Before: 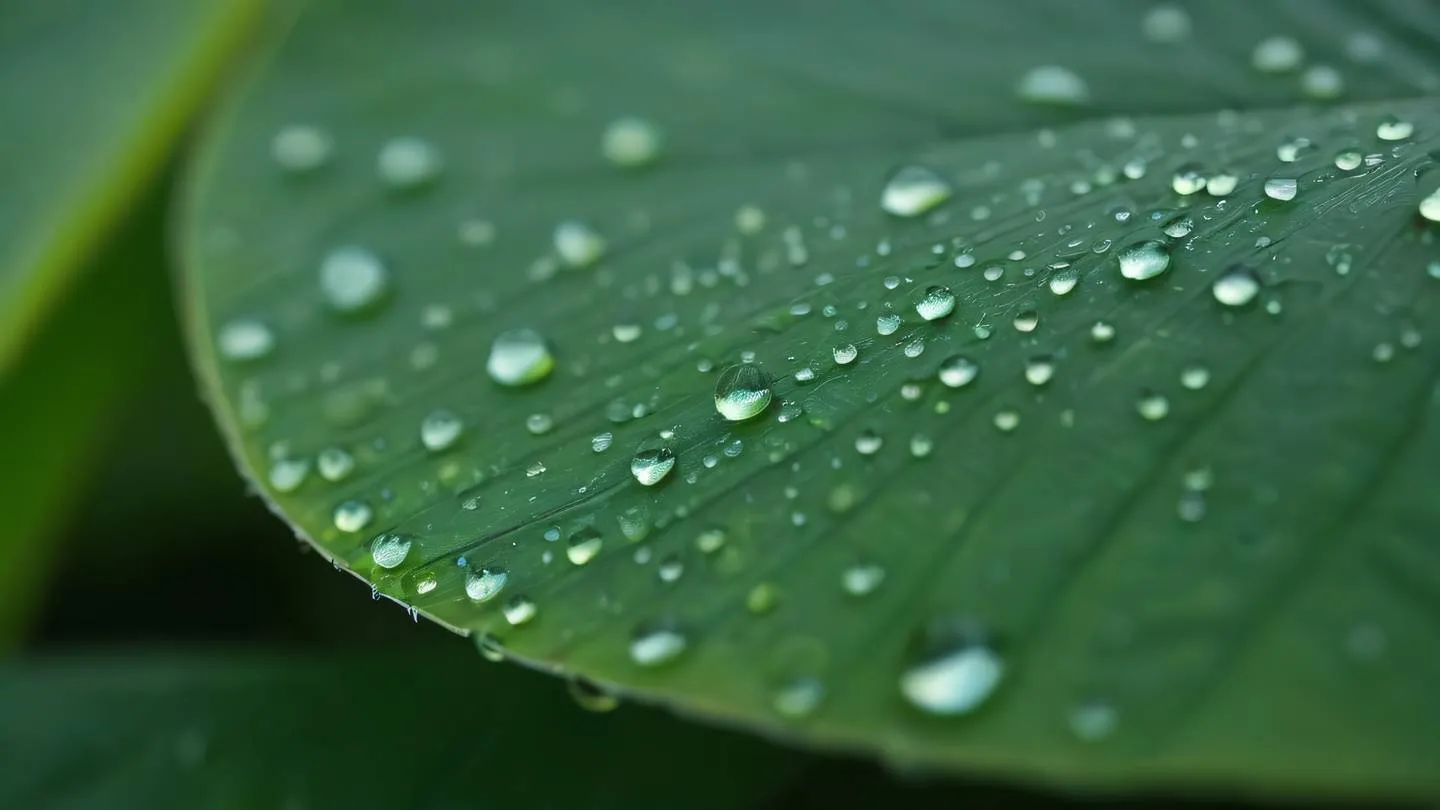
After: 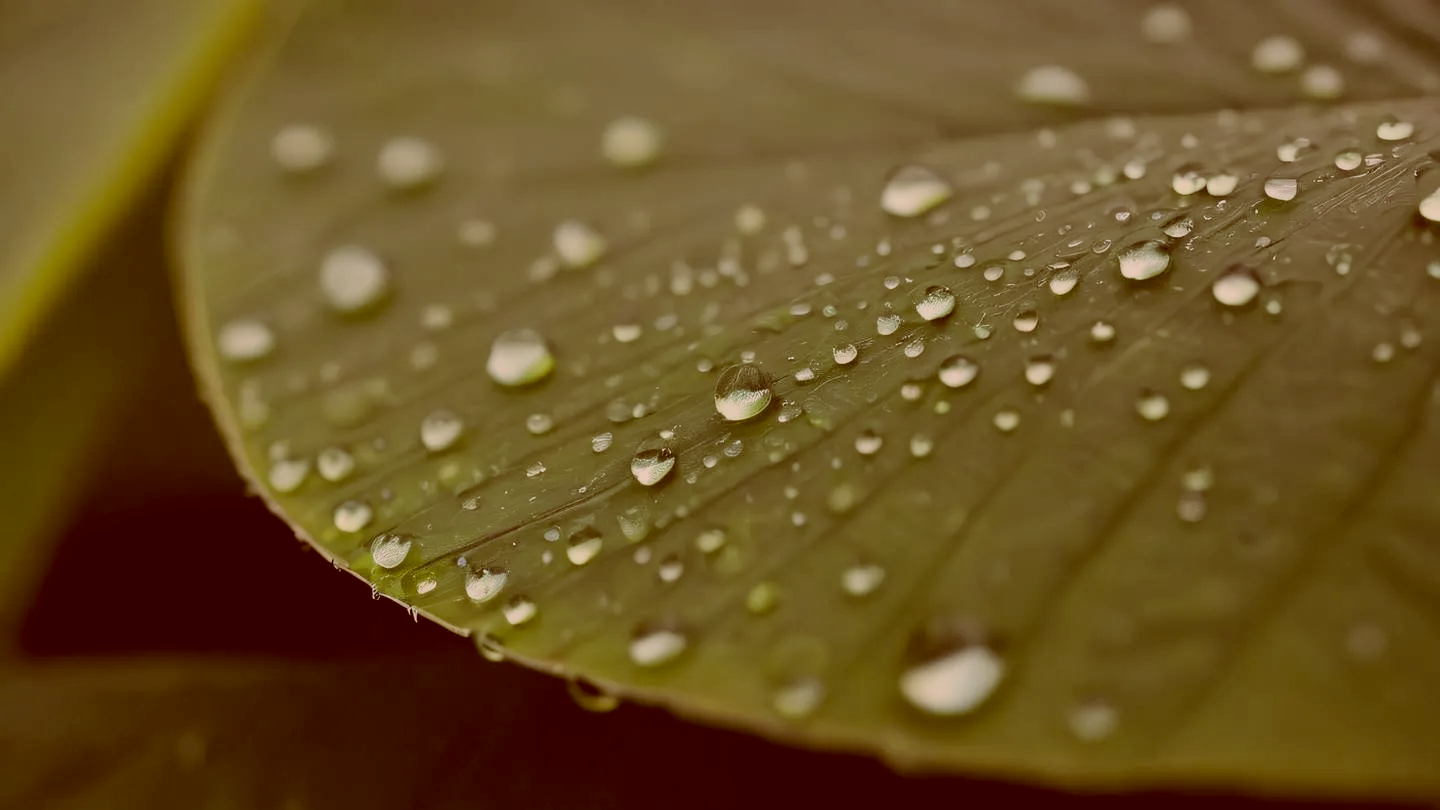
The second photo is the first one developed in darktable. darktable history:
color correction: highlights a* 9.16, highlights b* 8.87, shadows a* 39.69, shadows b* 39.35, saturation 0.771
contrast brightness saturation: contrast 0.054
color calibration: gray › normalize channels true, x 0.339, y 0.355, temperature 5204.08 K, gamut compression 0.023
filmic rgb: black relative exposure -7.3 EV, white relative exposure 5.07 EV, hardness 3.19
